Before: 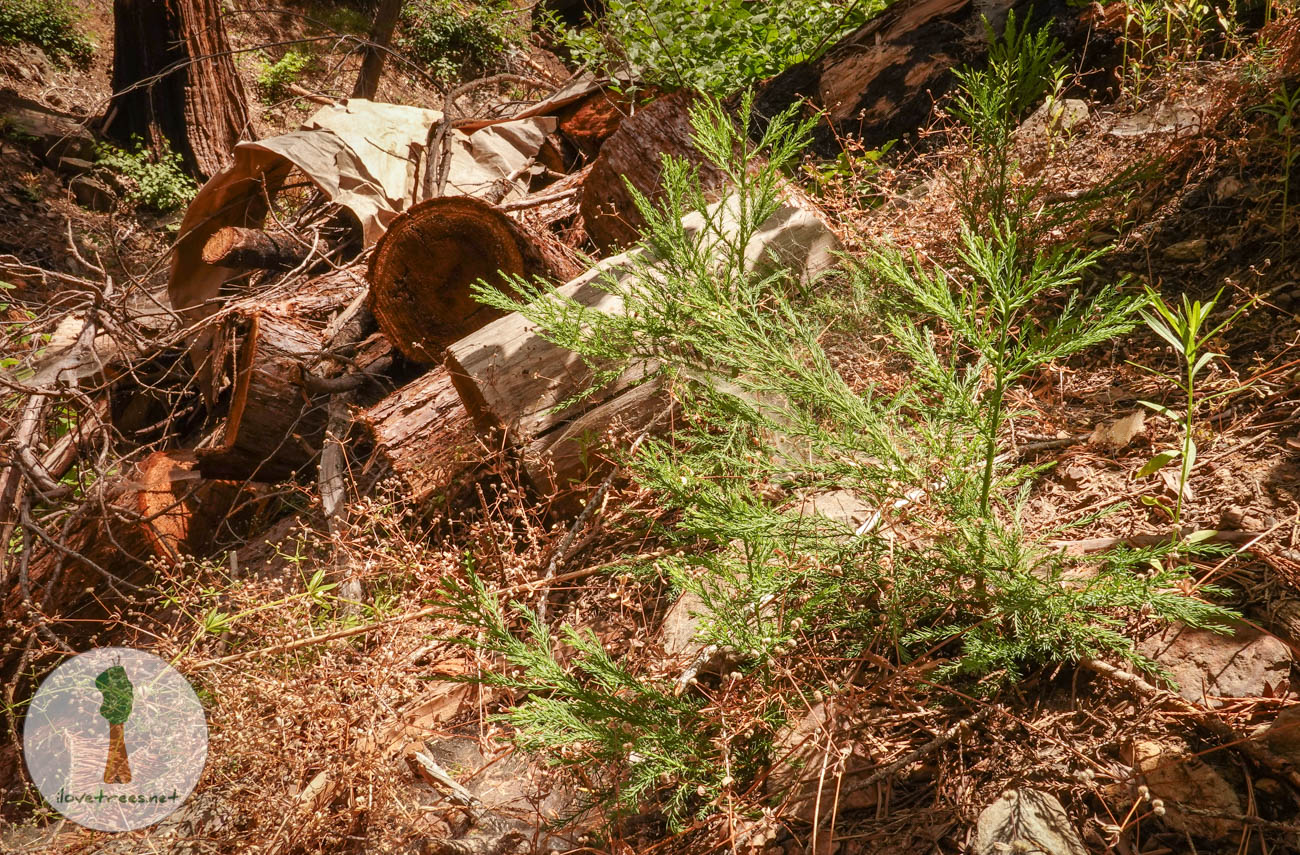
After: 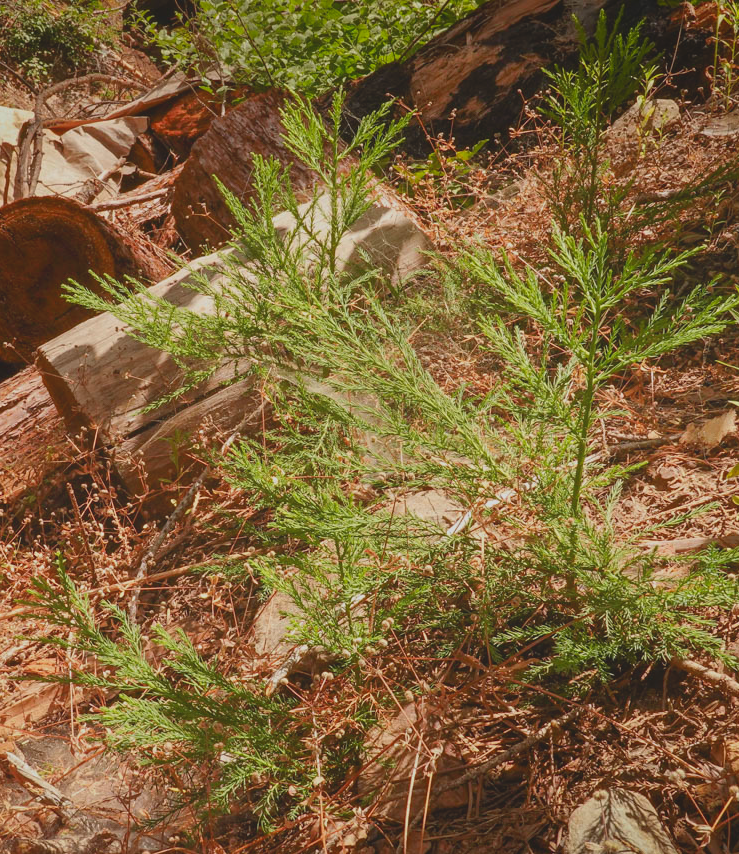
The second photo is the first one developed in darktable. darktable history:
local contrast: detail 69%
crop: left 31.479%, top 0.019%, right 11.604%
base curve: preserve colors none
